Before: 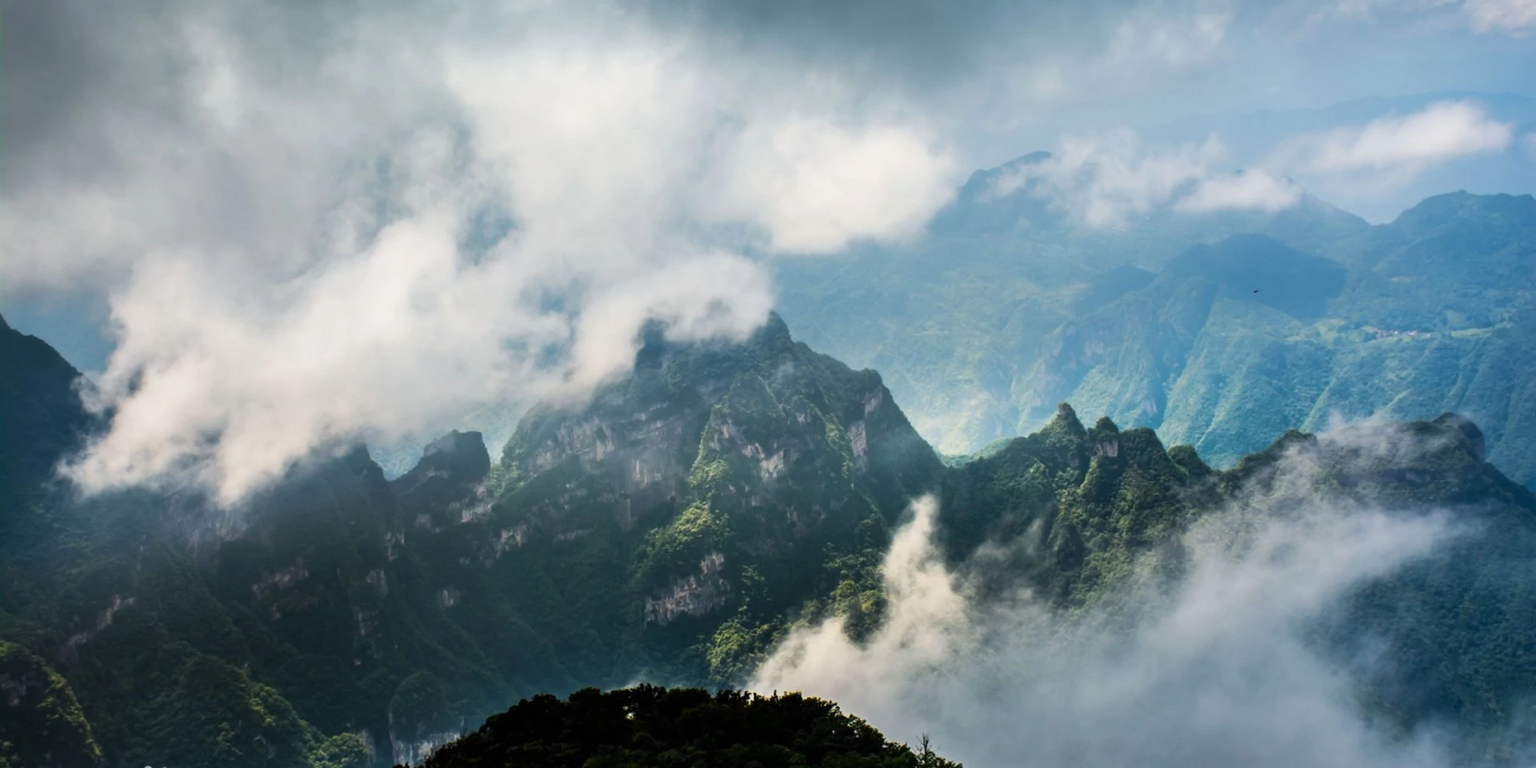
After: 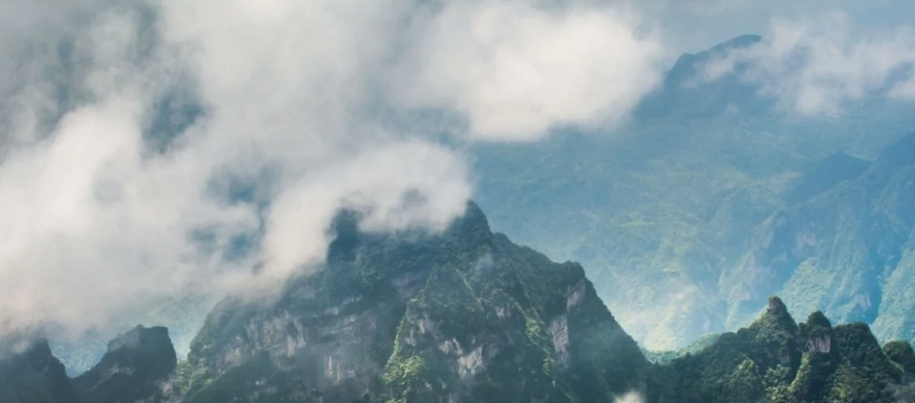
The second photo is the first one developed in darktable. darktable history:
shadows and highlights: soften with gaussian
crop: left 20.932%, top 15.471%, right 21.848%, bottom 34.081%
